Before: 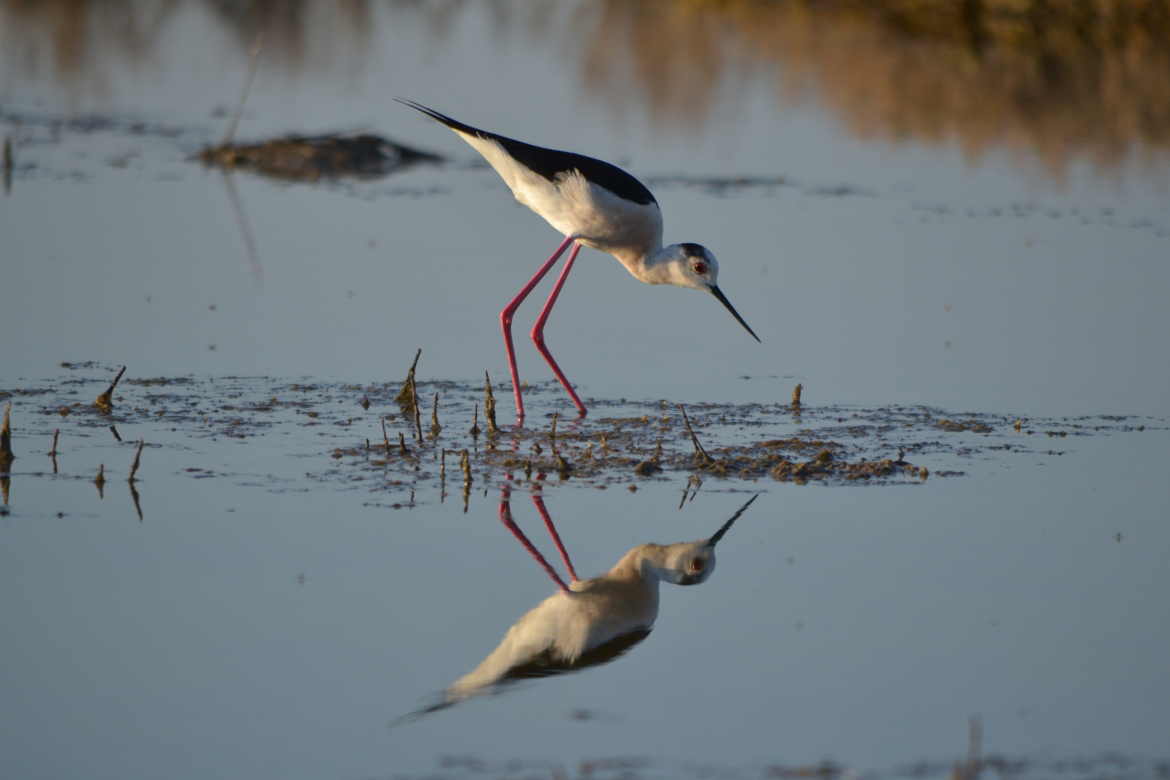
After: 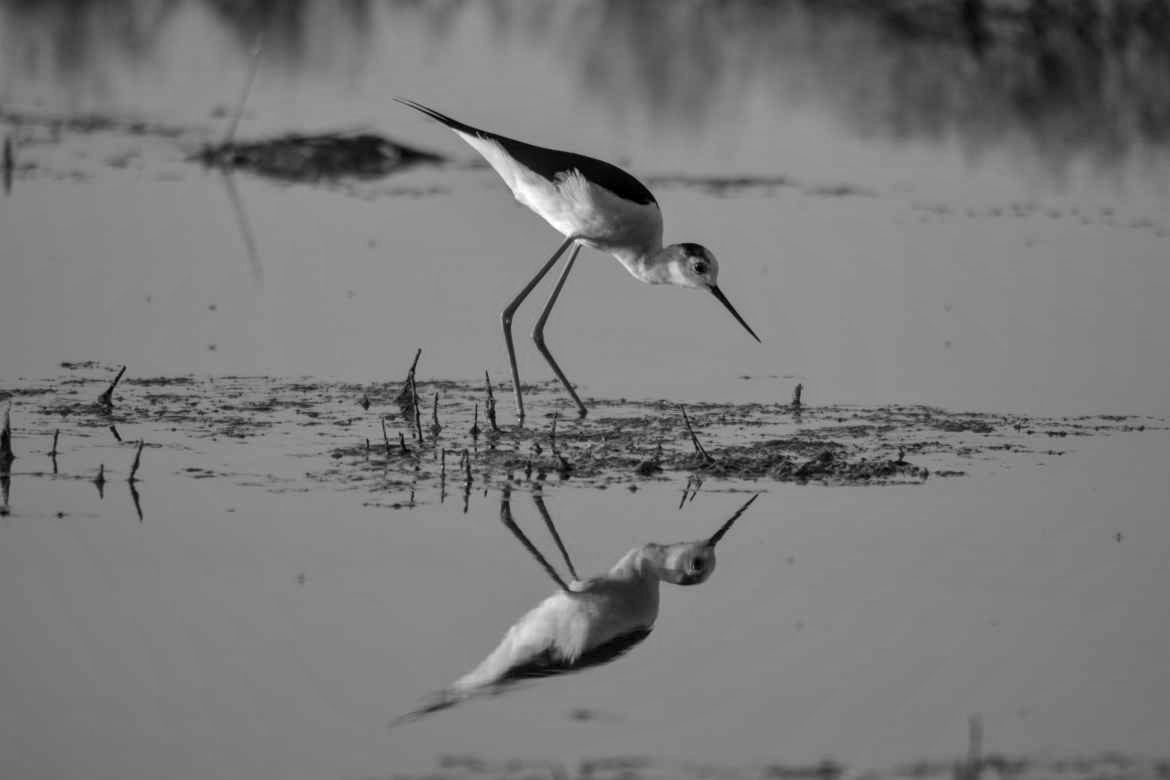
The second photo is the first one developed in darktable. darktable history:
monochrome: on, module defaults
tone equalizer: -8 EV -1.84 EV, -7 EV -1.16 EV, -6 EV -1.62 EV, smoothing diameter 25%, edges refinement/feathering 10, preserve details guided filter
local contrast: detail 130%
